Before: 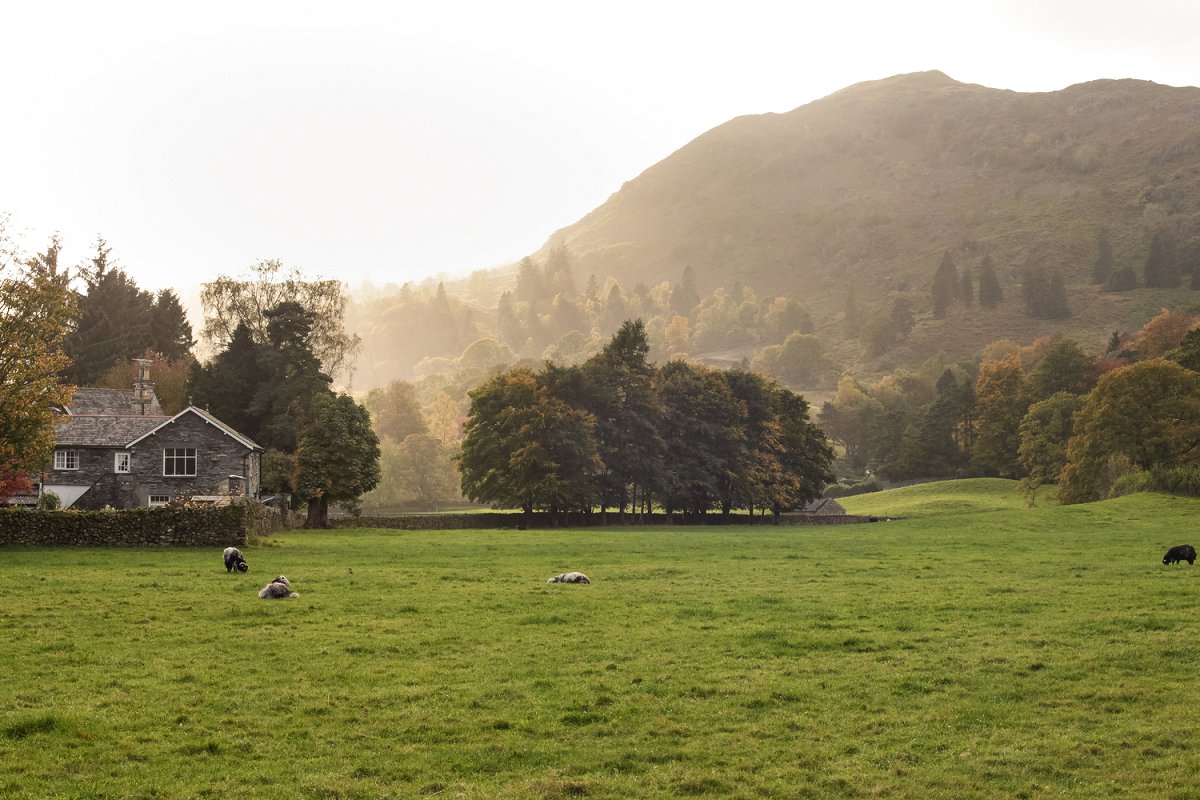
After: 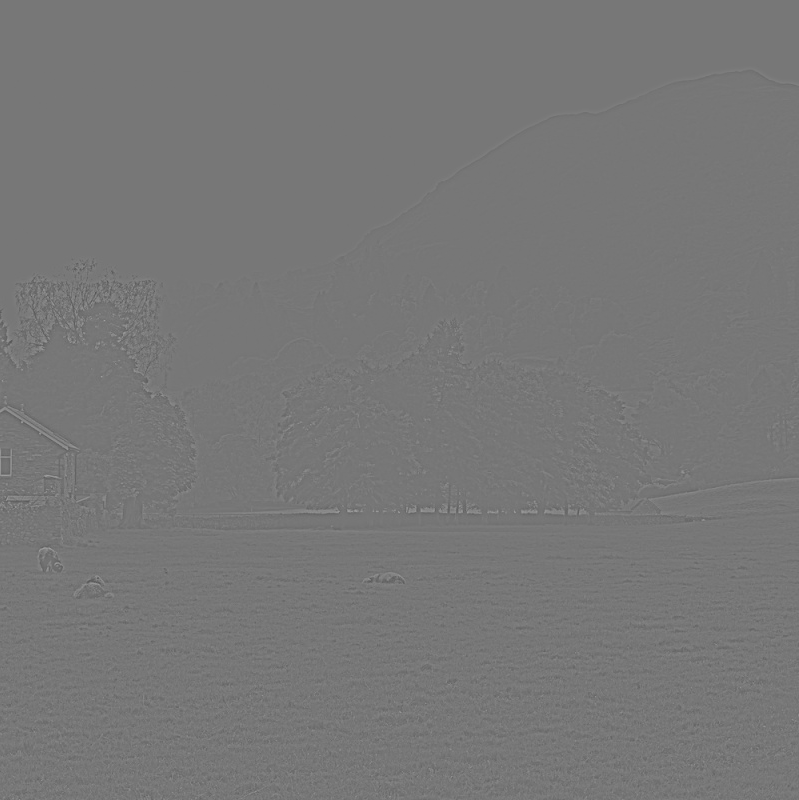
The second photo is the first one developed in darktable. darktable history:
highpass: sharpness 5.84%, contrast boost 8.44%
crop: left 15.419%, right 17.914%
